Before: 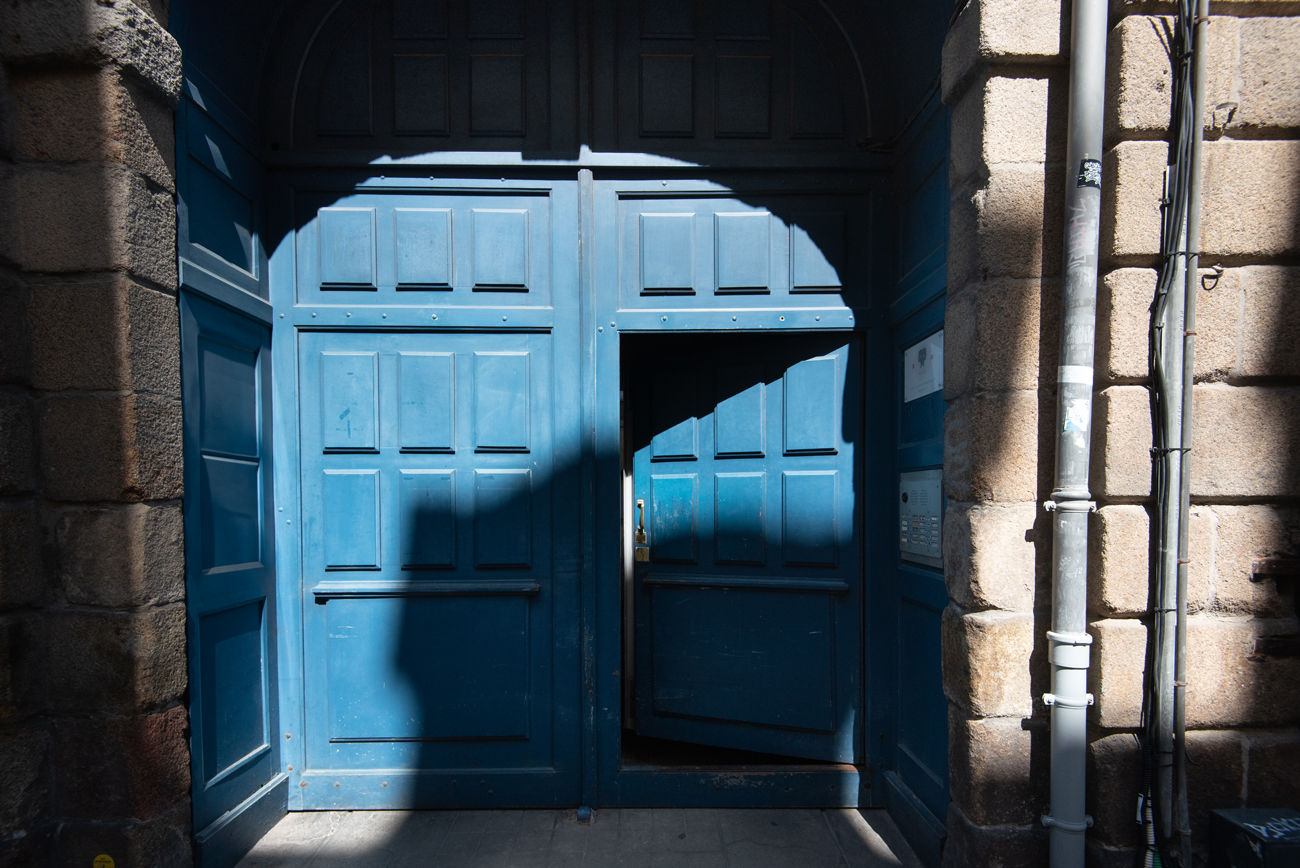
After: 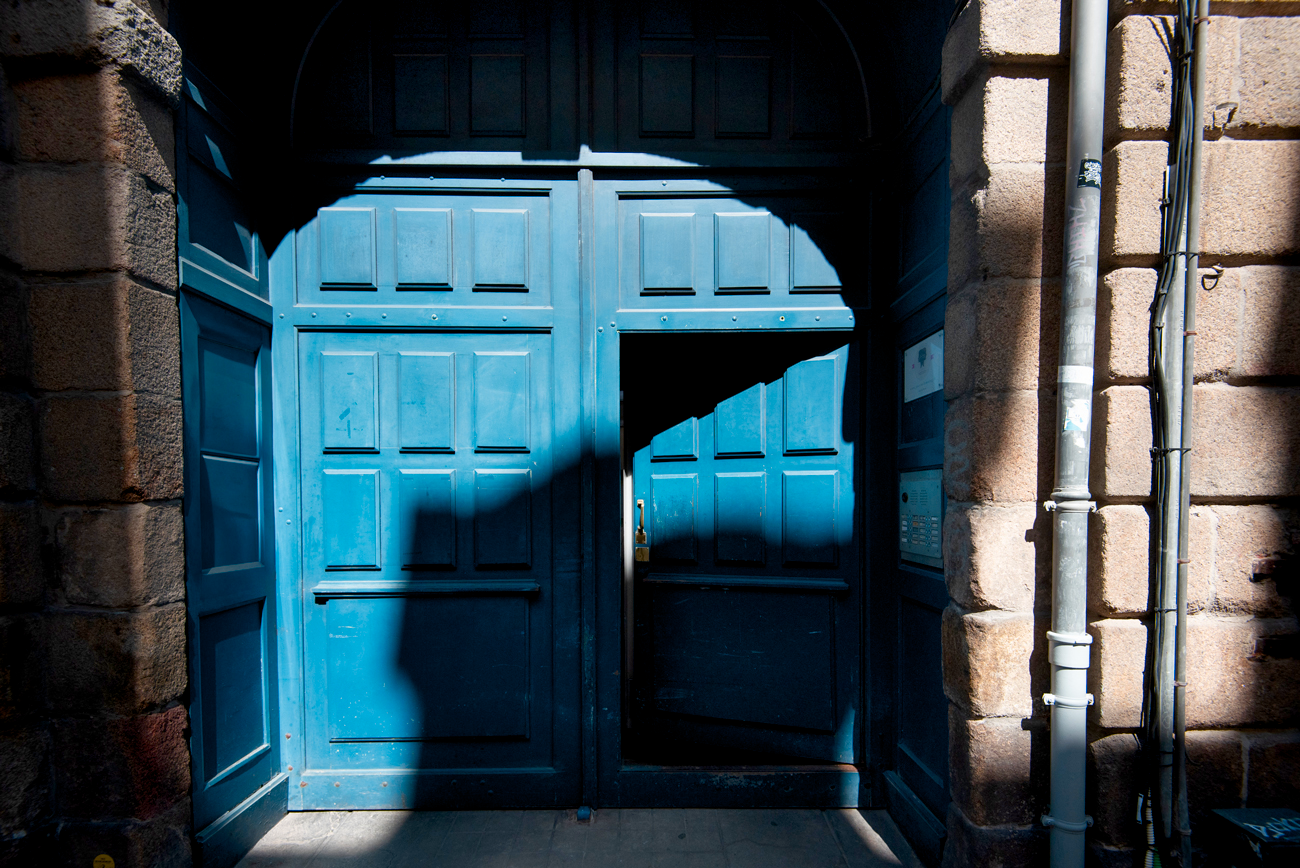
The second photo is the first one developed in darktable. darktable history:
color balance rgb: global offset › luminance -0.487%, linear chroma grading › global chroma 14.415%, perceptual saturation grading › global saturation 14.068%, perceptual saturation grading › highlights -24.8%, perceptual saturation grading › shadows 29.322%, hue shift -8.05°
